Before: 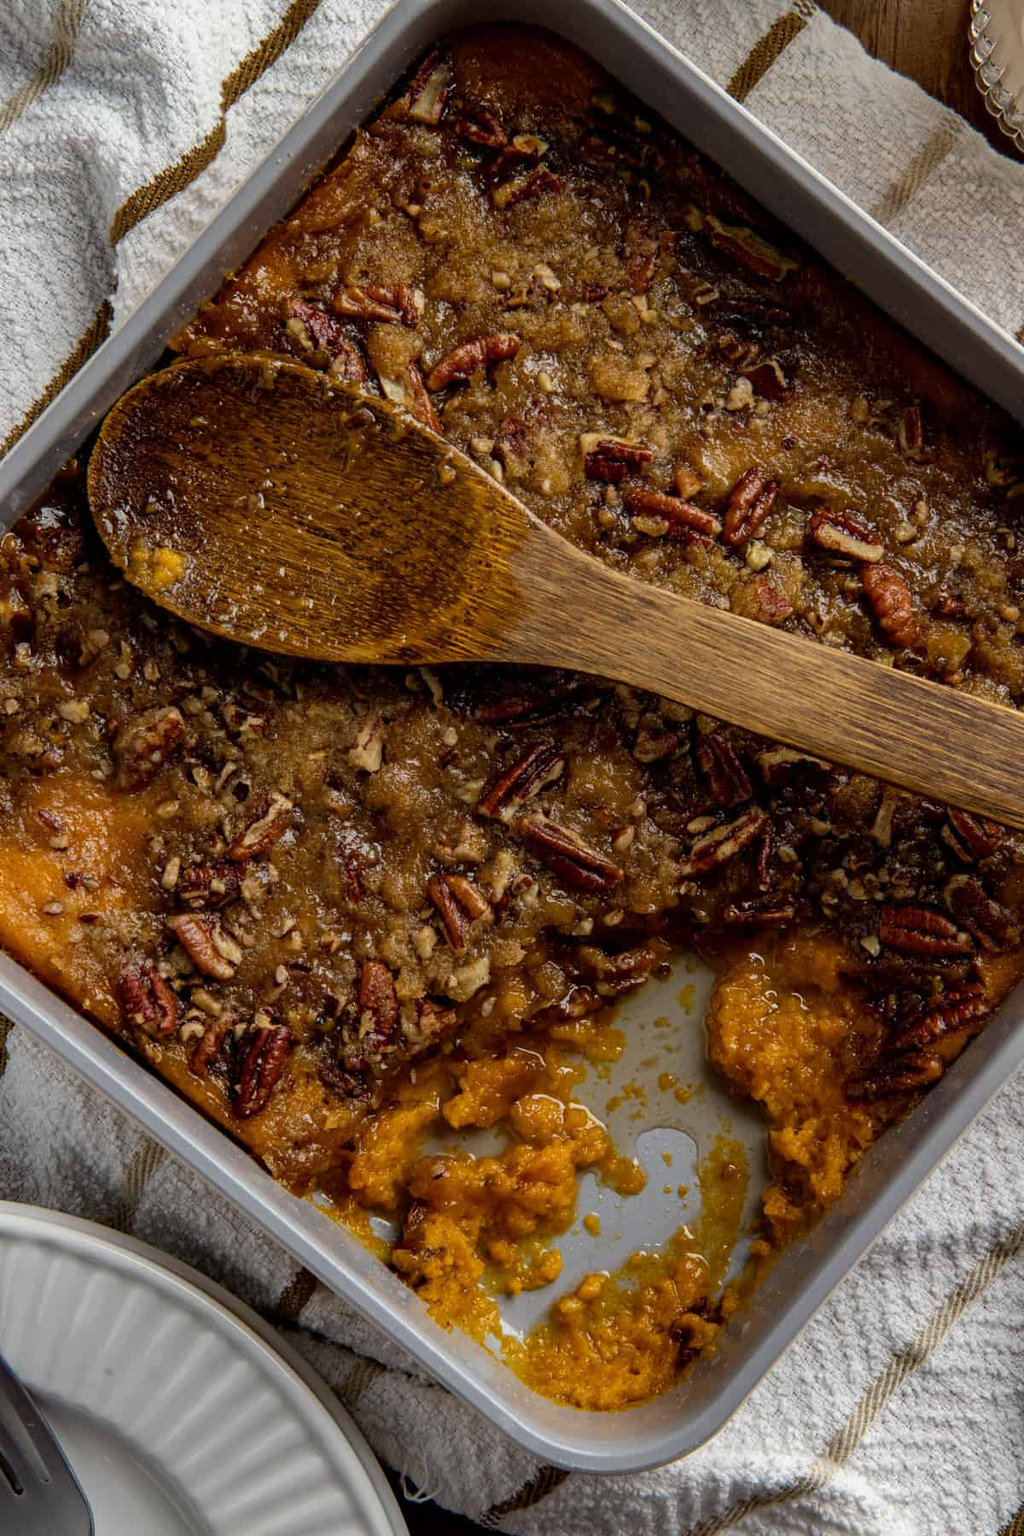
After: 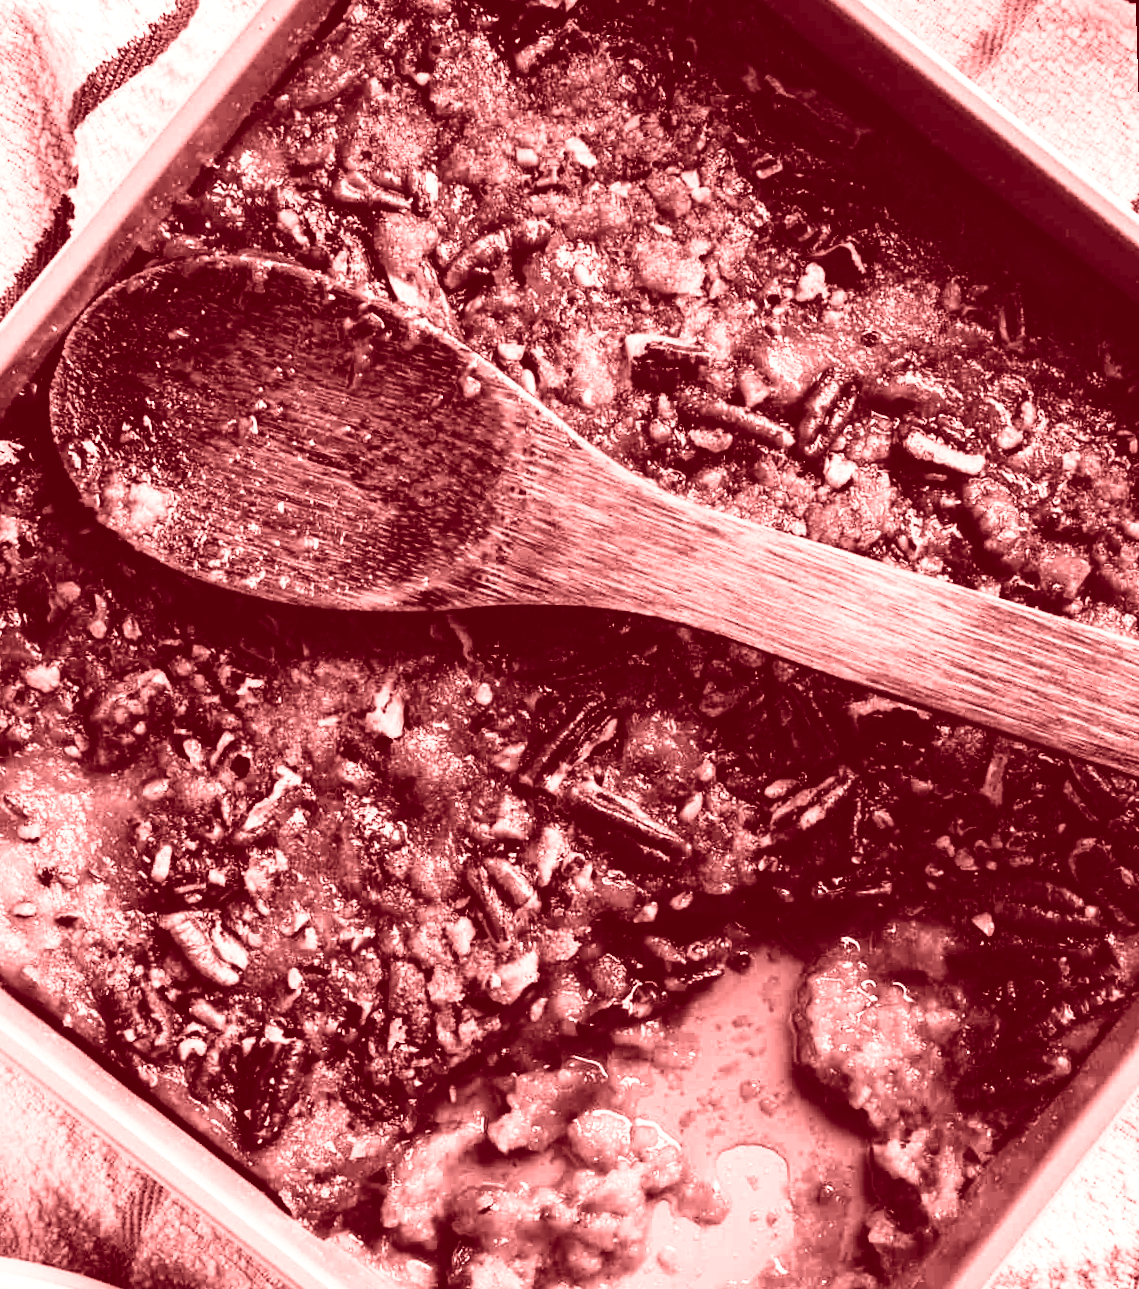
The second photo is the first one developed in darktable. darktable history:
rgb curve: curves: ch0 [(0, 0) (0.21, 0.15) (0.24, 0.21) (0.5, 0.75) (0.75, 0.96) (0.89, 0.99) (1, 1)]; ch1 [(0, 0.02) (0.21, 0.13) (0.25, 0.2) (0.5, 0.67) (0.75, 0.9) (0.89, 0.97) (1, 1)]; ch2 [(0, 0.02) (0.21, 0.13) (0.25, 0.2) (0.5, 0.67) (0.75, 0.9) (0.89, 0.97) (1, 1)], compensate middle gray true
white balance: red 1.045, blue 0.932
color zones: curves: ch1 [(0, 0.006) (0.094, 0.285) (0.171, 0.001) (0.429, 0.001) (0.571, 0.003) (0.714, 0.004) (0.857, 0.004) (1, 0.006)]
rotate and perspective: rotation -1.75°, automatic cropping off
colorize: saturation 60%, source mix 100%
crop: left 5.596%, top 10.314%, right 3.534%, bottom 19.395%
